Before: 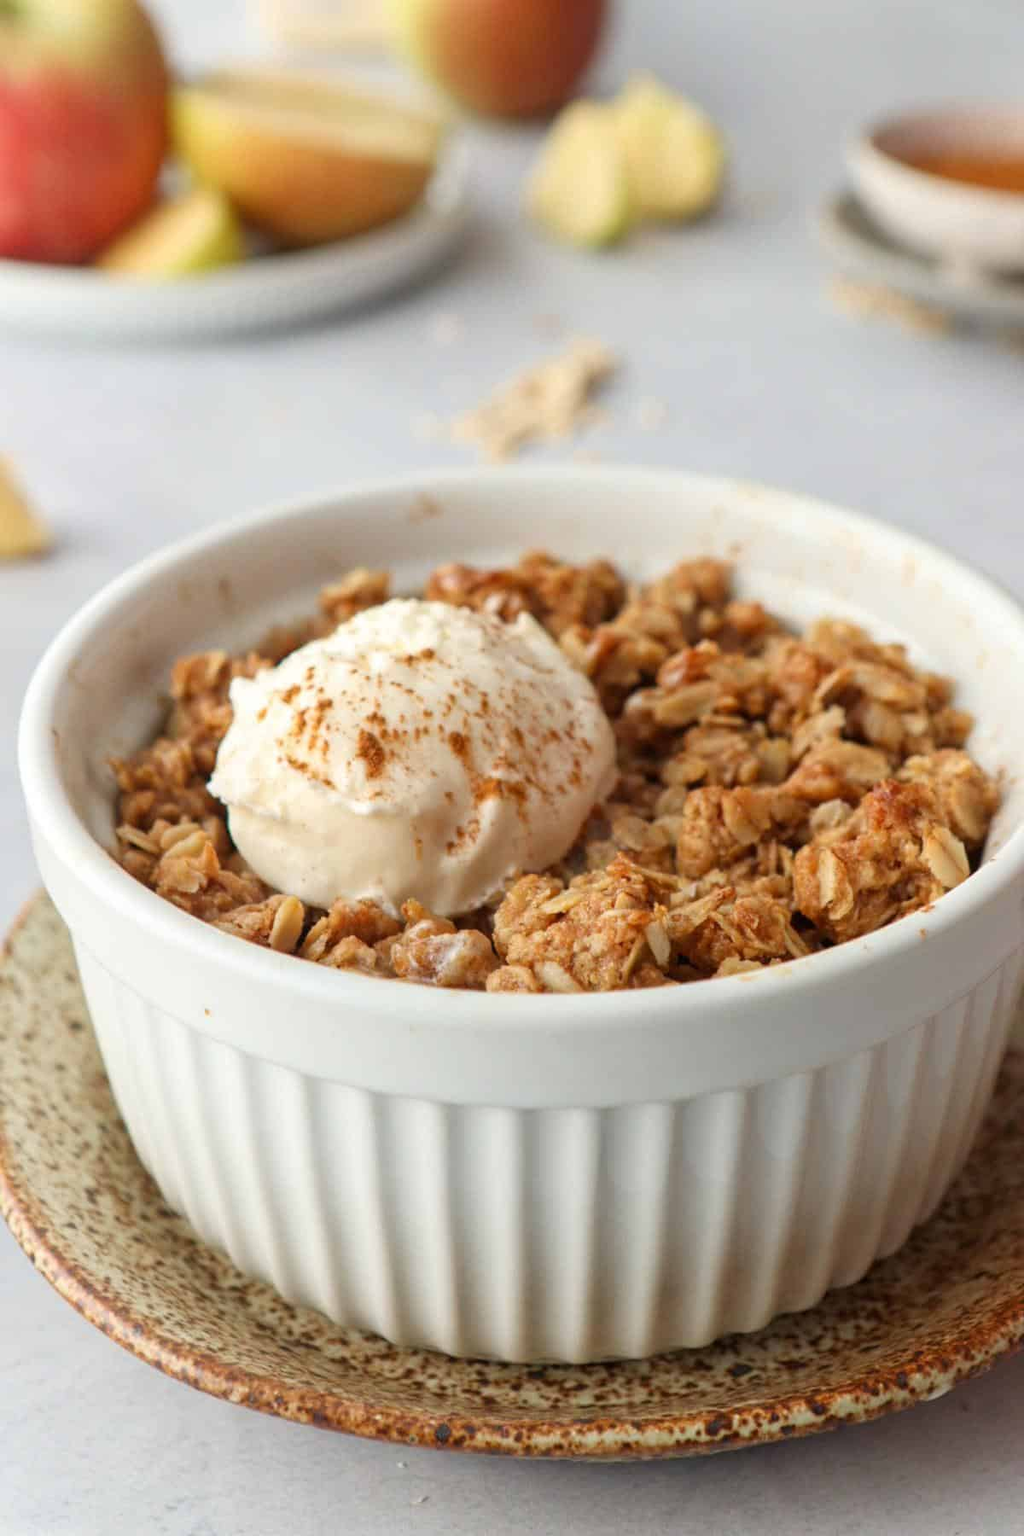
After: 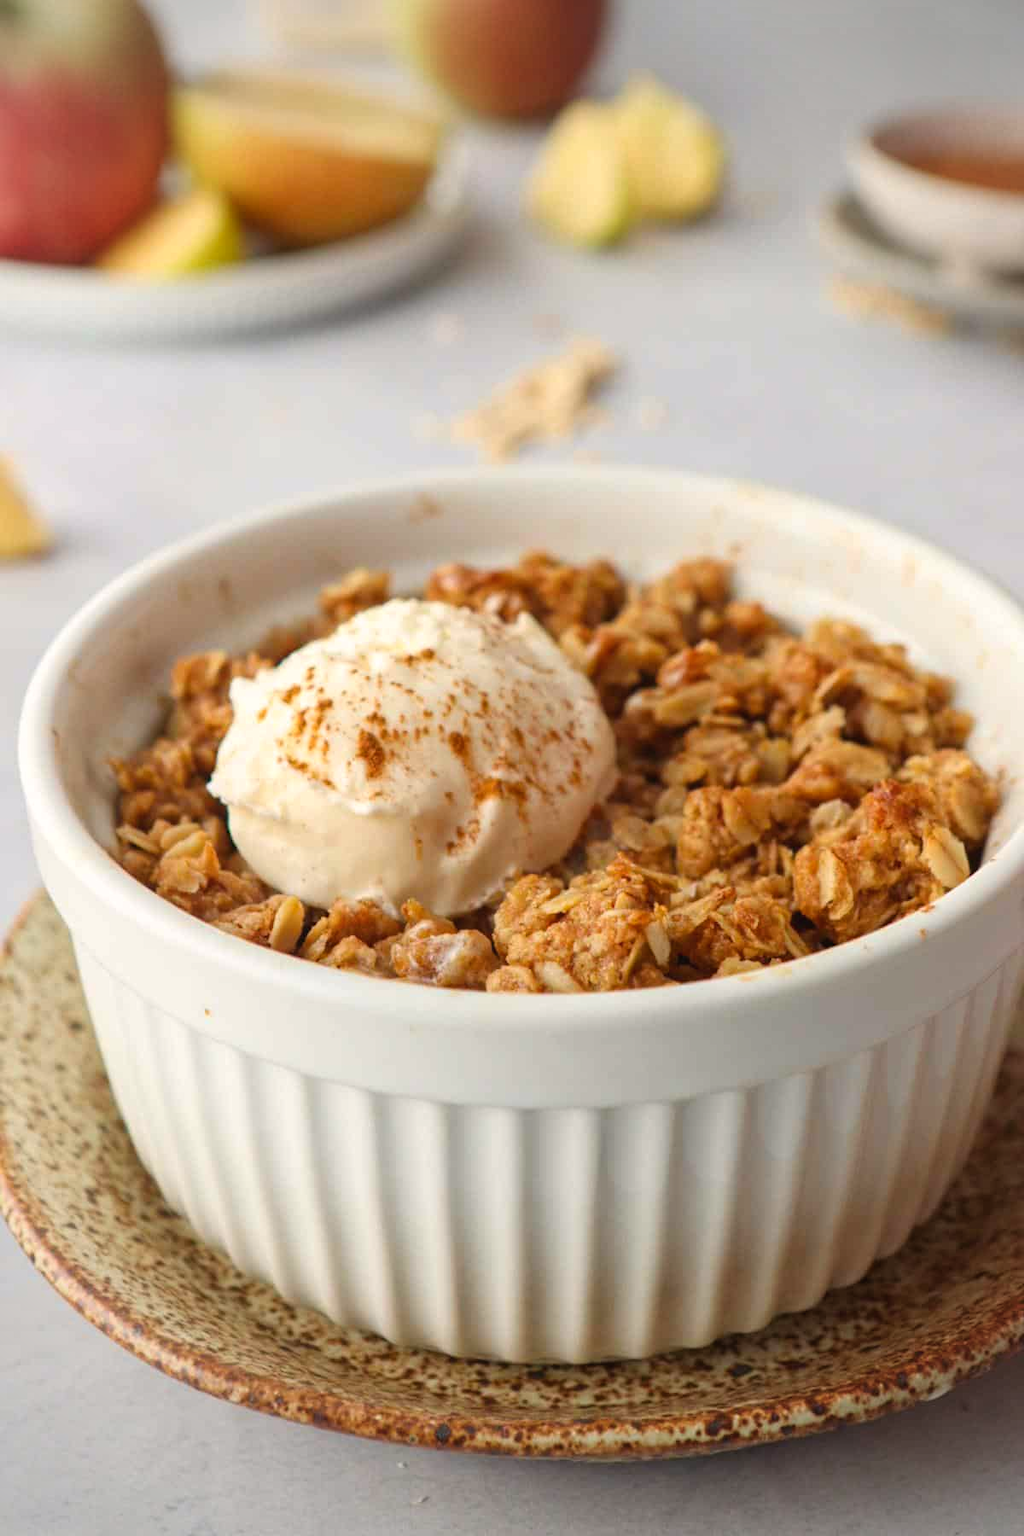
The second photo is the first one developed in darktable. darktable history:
color balance rgb: shadows lift › chroma 2%, shadows lift › hue 50°, power › hue 60°, highlights gain › chroma 1%, highlights gain › hue 60°, global offset › luminance 0.25%, global vibrance 30%
vignetting: unbound false
